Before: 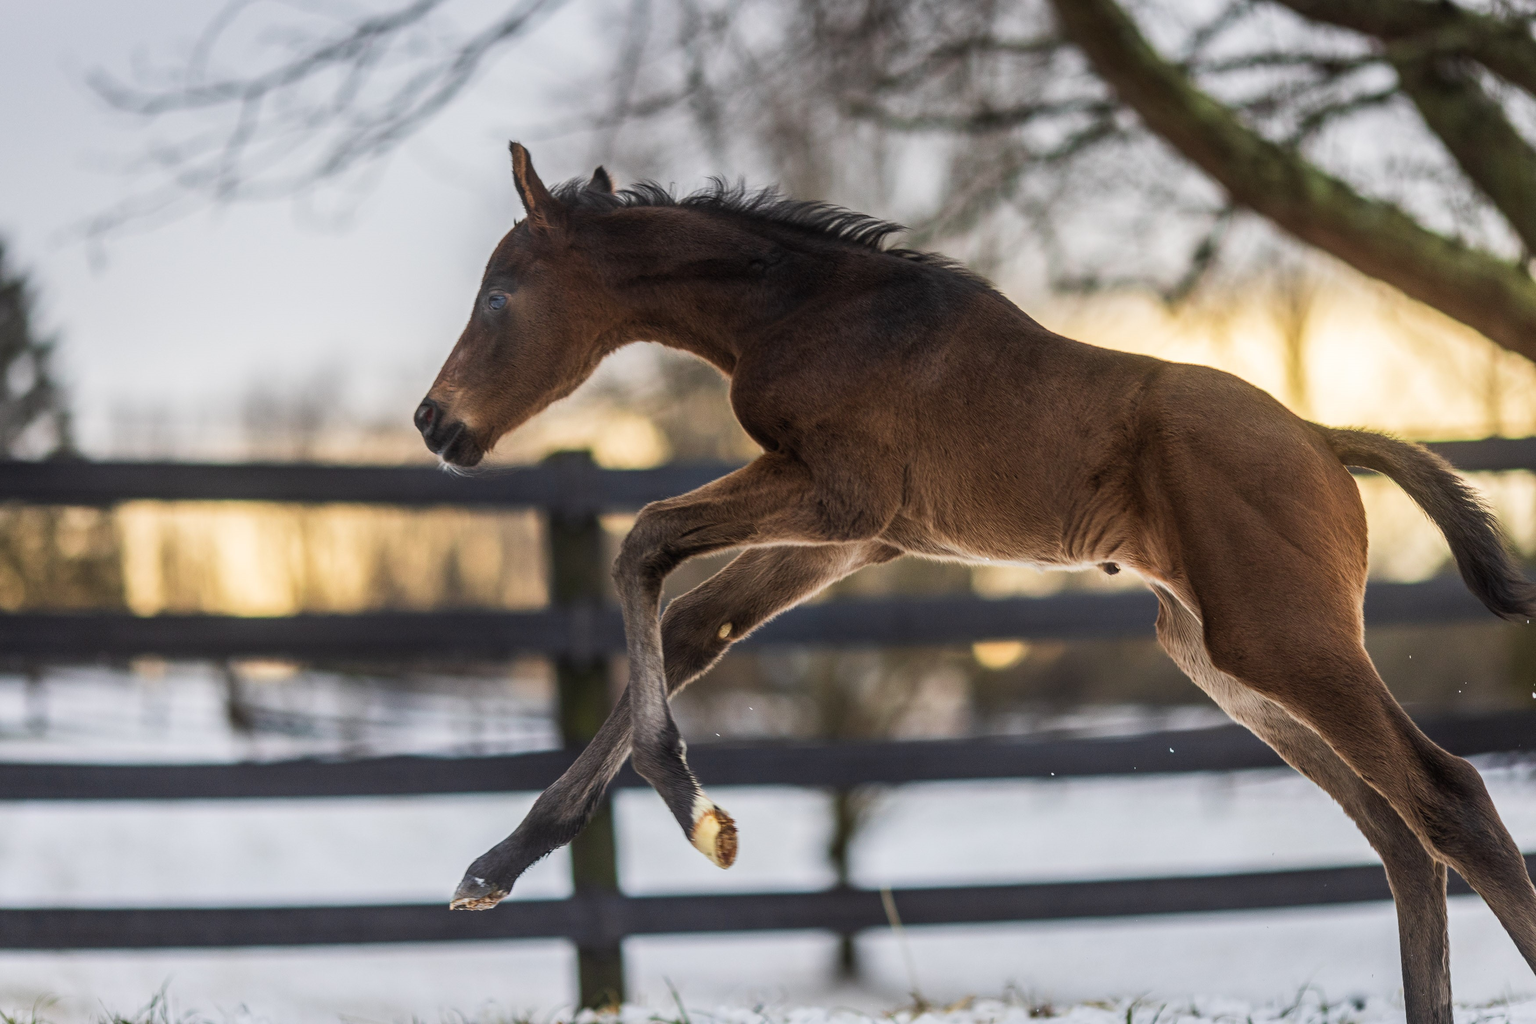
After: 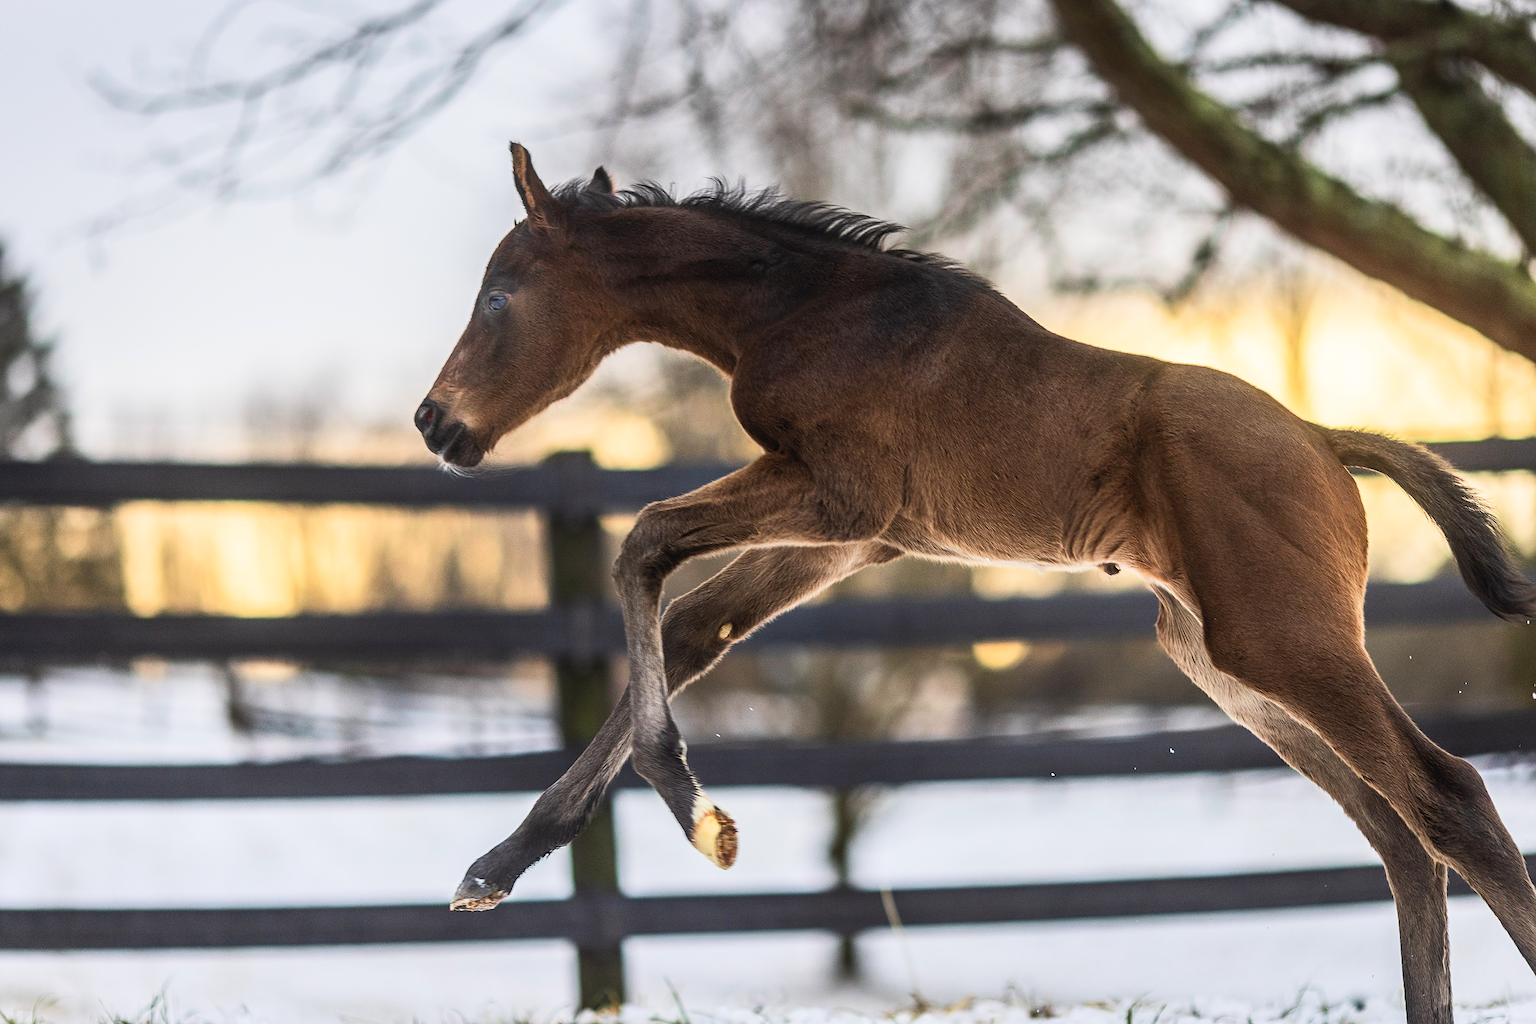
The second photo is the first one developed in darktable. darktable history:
contrast brightness saturation: contrast 0.205, brightness 0.155, saturation 0.14
sharpen: on, module defaults
